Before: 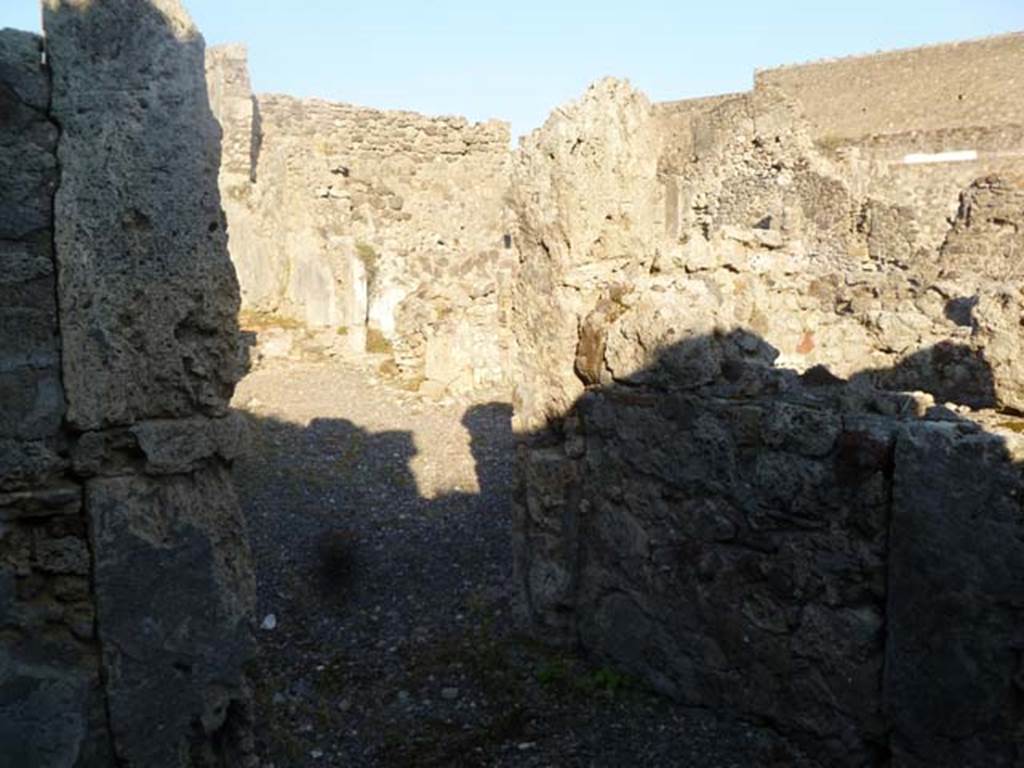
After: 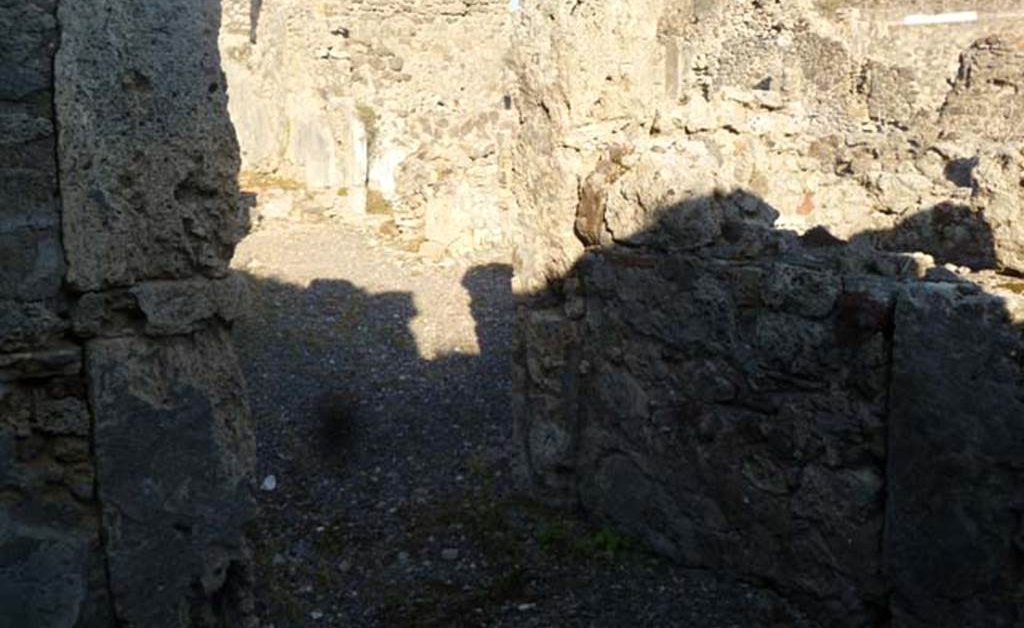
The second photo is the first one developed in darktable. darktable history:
crop and rotate: top 18.209%
color zones: curves: ch0 [(0, 0.558) (0.143, 0.559) (0.286, 0.529) (0.429, 0.505) (0.571, 0.5) (0.714, 0.5) (0.857, 0.5) (1, 0.558)]; ch1 [(0, 0.469) (0.01, 0.469) (0.12, 0.446) (0.248, 0.469) (0.5, 0.5) (0.748, 0.5) (0.99, 0.469) (1, 0.469)]
exposure: compensate exposure bias true, compensate highlight preservation false
